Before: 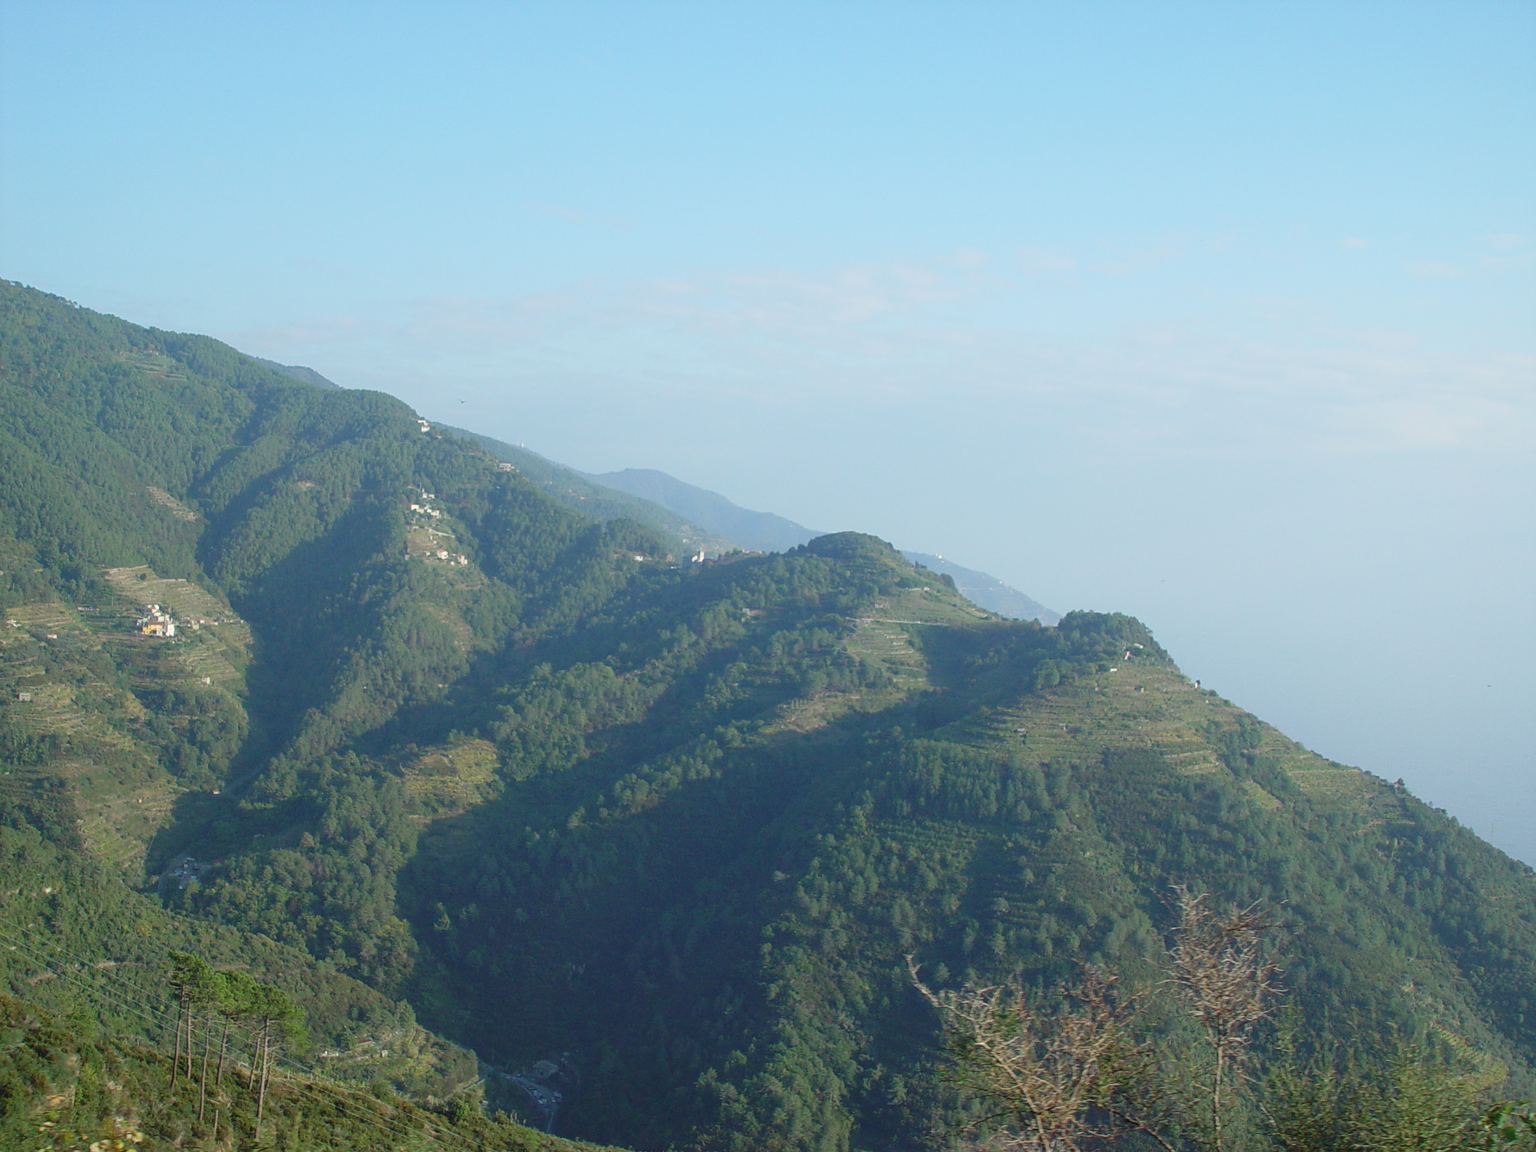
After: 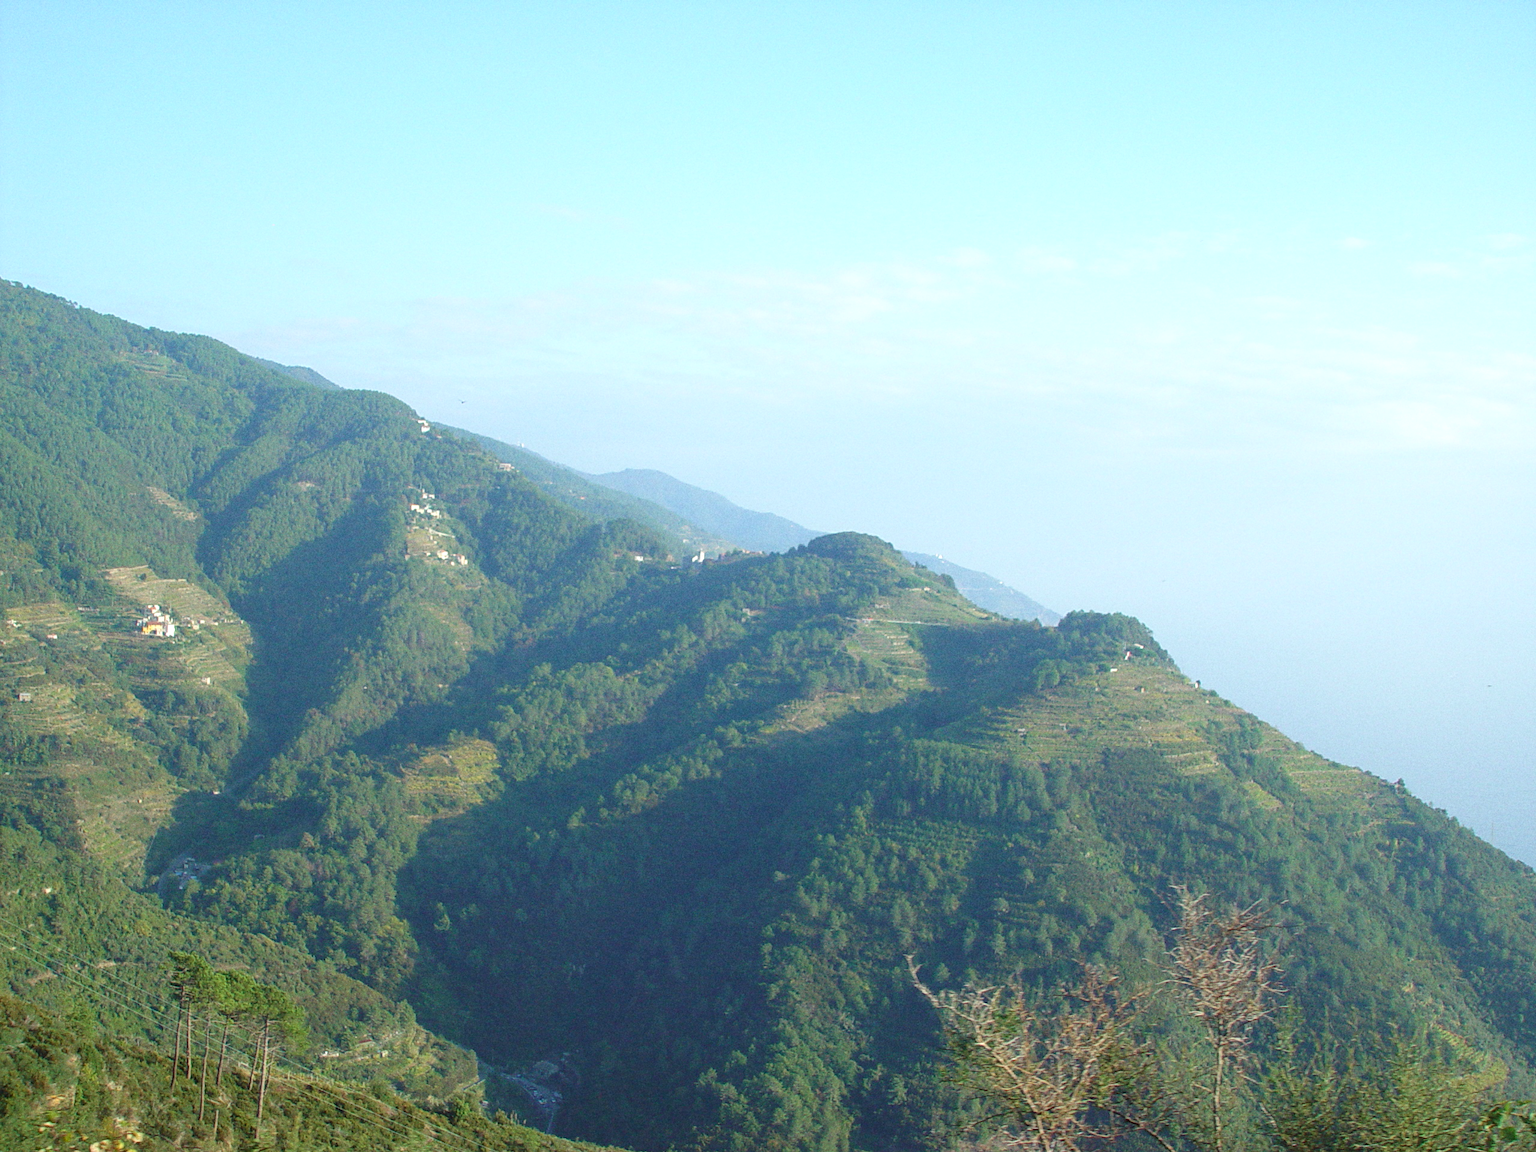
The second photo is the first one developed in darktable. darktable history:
exposure: black level correction 0.001, exposure 0.5 EV, compensate exposure bias true, compensate highlight preservation false
velvia: strength 15%
grain: on, module defaults
